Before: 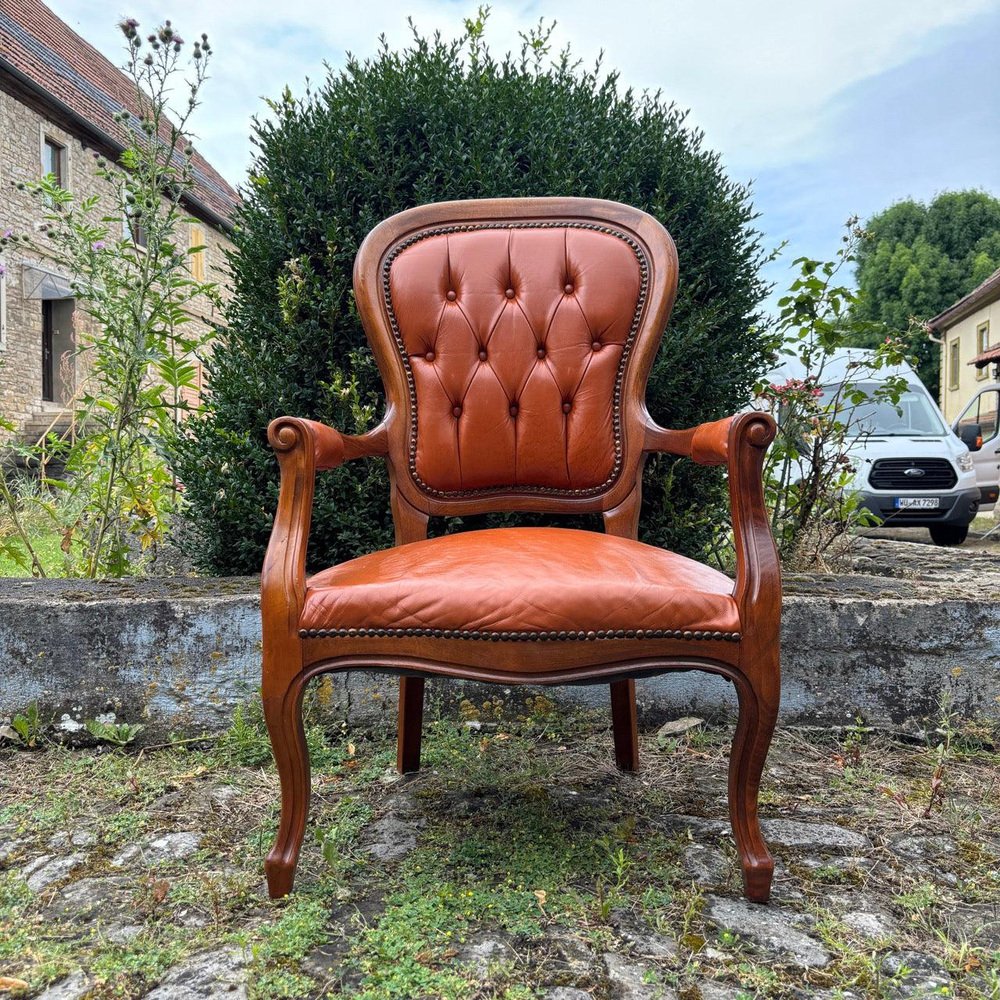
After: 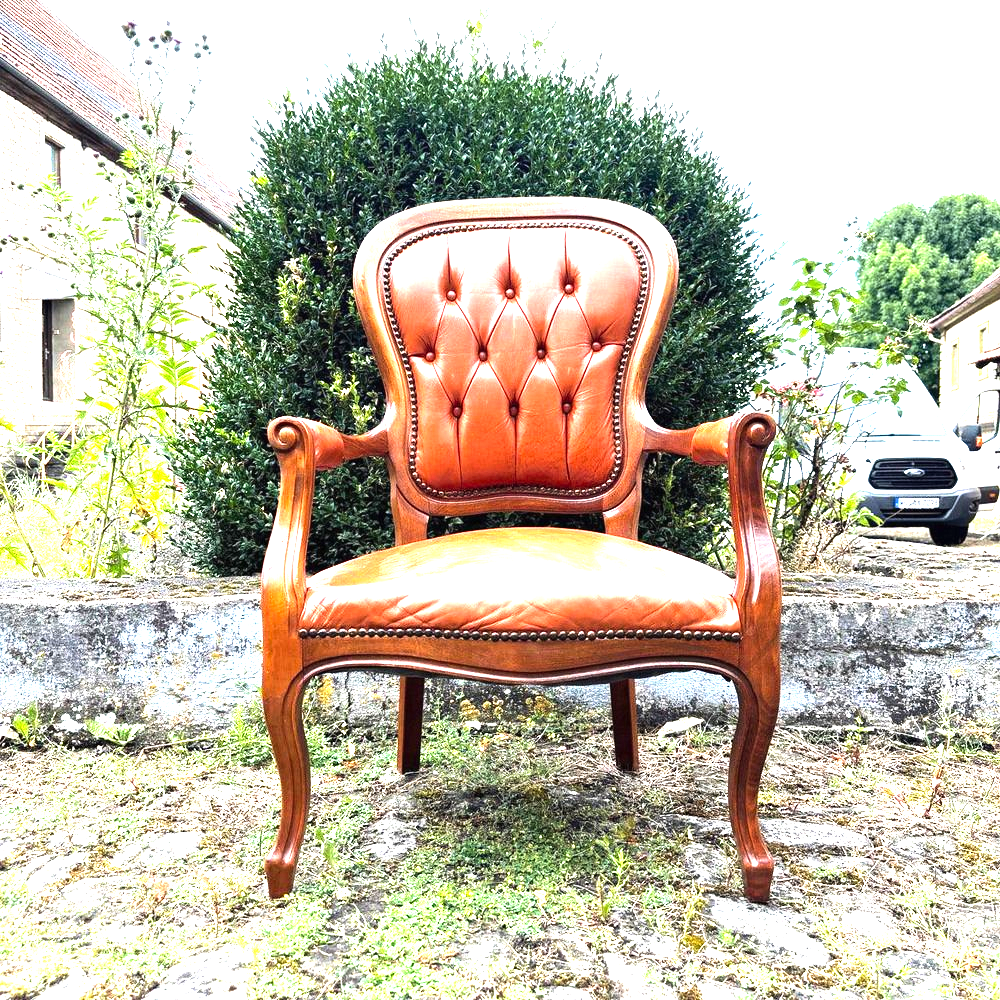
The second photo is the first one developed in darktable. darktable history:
exposure: black level correction 0, exposure 1 EV, compensate exposure bias true, compensate highlight preservation false
tone equalizer: -8 EV -0.417 EV, -7 EV -0.389 EV, -6 EV -0.333 EV, -5 EV -0.222 EV, -3 EV 0.222 EV, -2 EV 0.333 EV, -1 EV 0.389 EV, +0 EV 0.417 EV, edges refinement/feathering 500, mask exposure compensation -1.57 EV, preserve details no
levels: levels [0, 0.374, 0.749]
